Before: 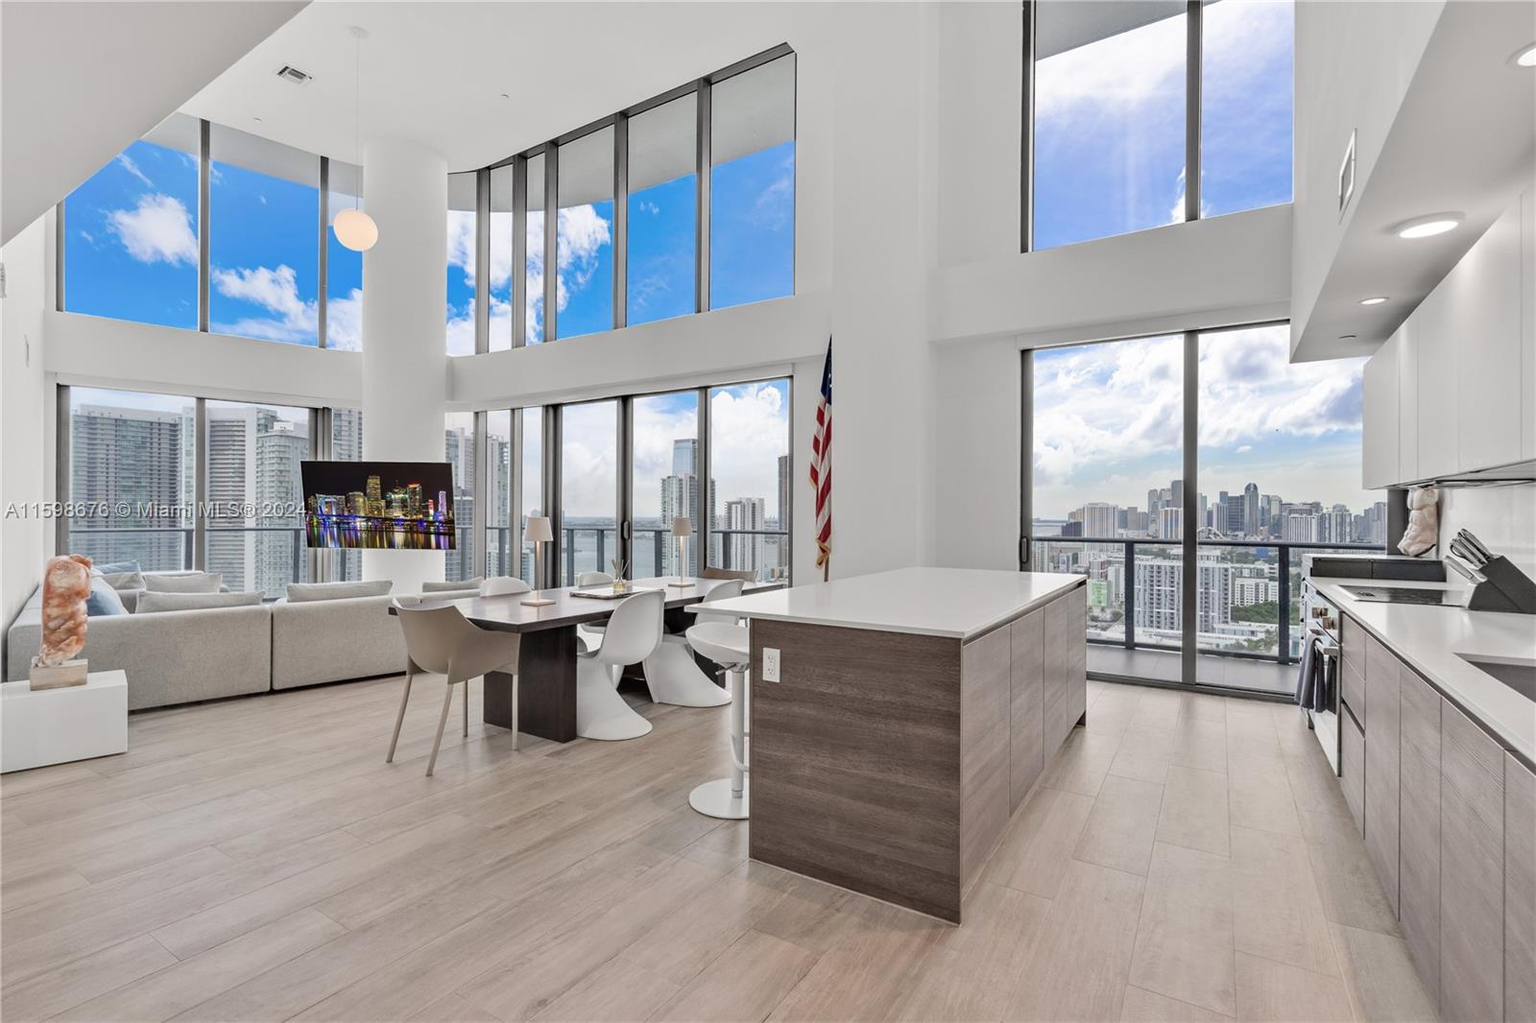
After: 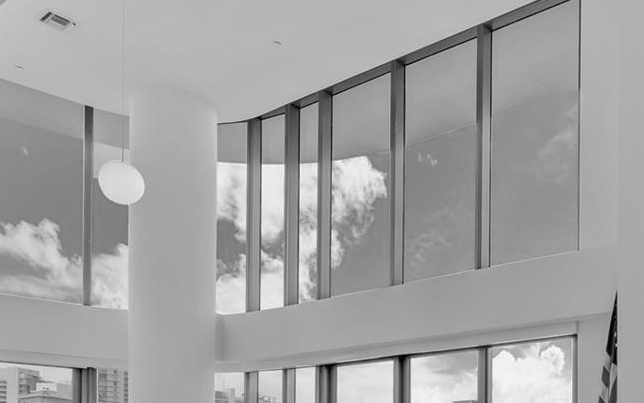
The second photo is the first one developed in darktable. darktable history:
crop: left 15.57%, top 5.423%, right 44.165%, bottom 56.69%
contrast brightness saturation: saturation -1
shadows and highlights: on, module defaults
